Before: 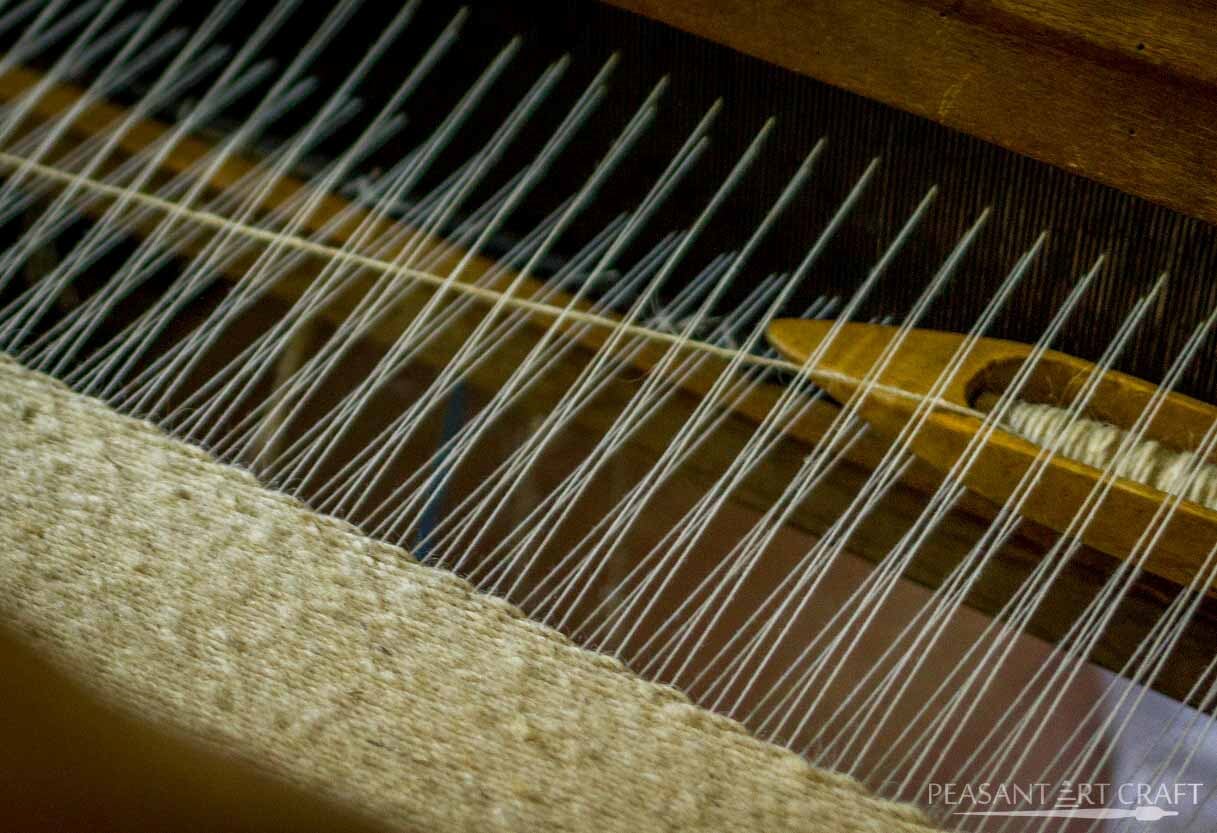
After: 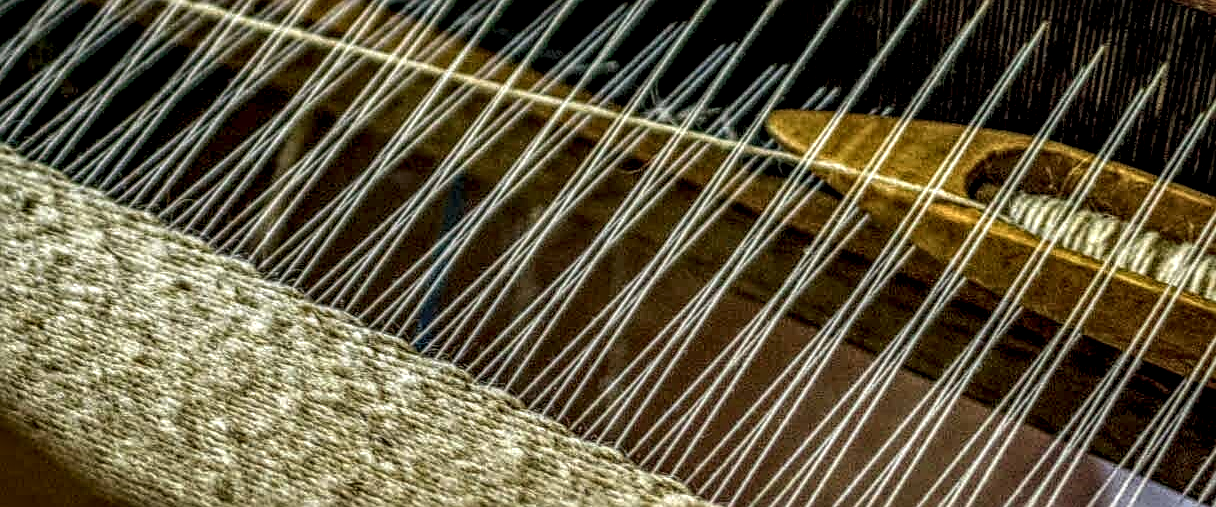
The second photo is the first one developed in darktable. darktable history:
sharpen: on, module defaults
crop and rotate: top 25.164%, bottom 13.93%
local contrast: highlights 5%, shadows 0%, detail 299%, midtone range 0.306
